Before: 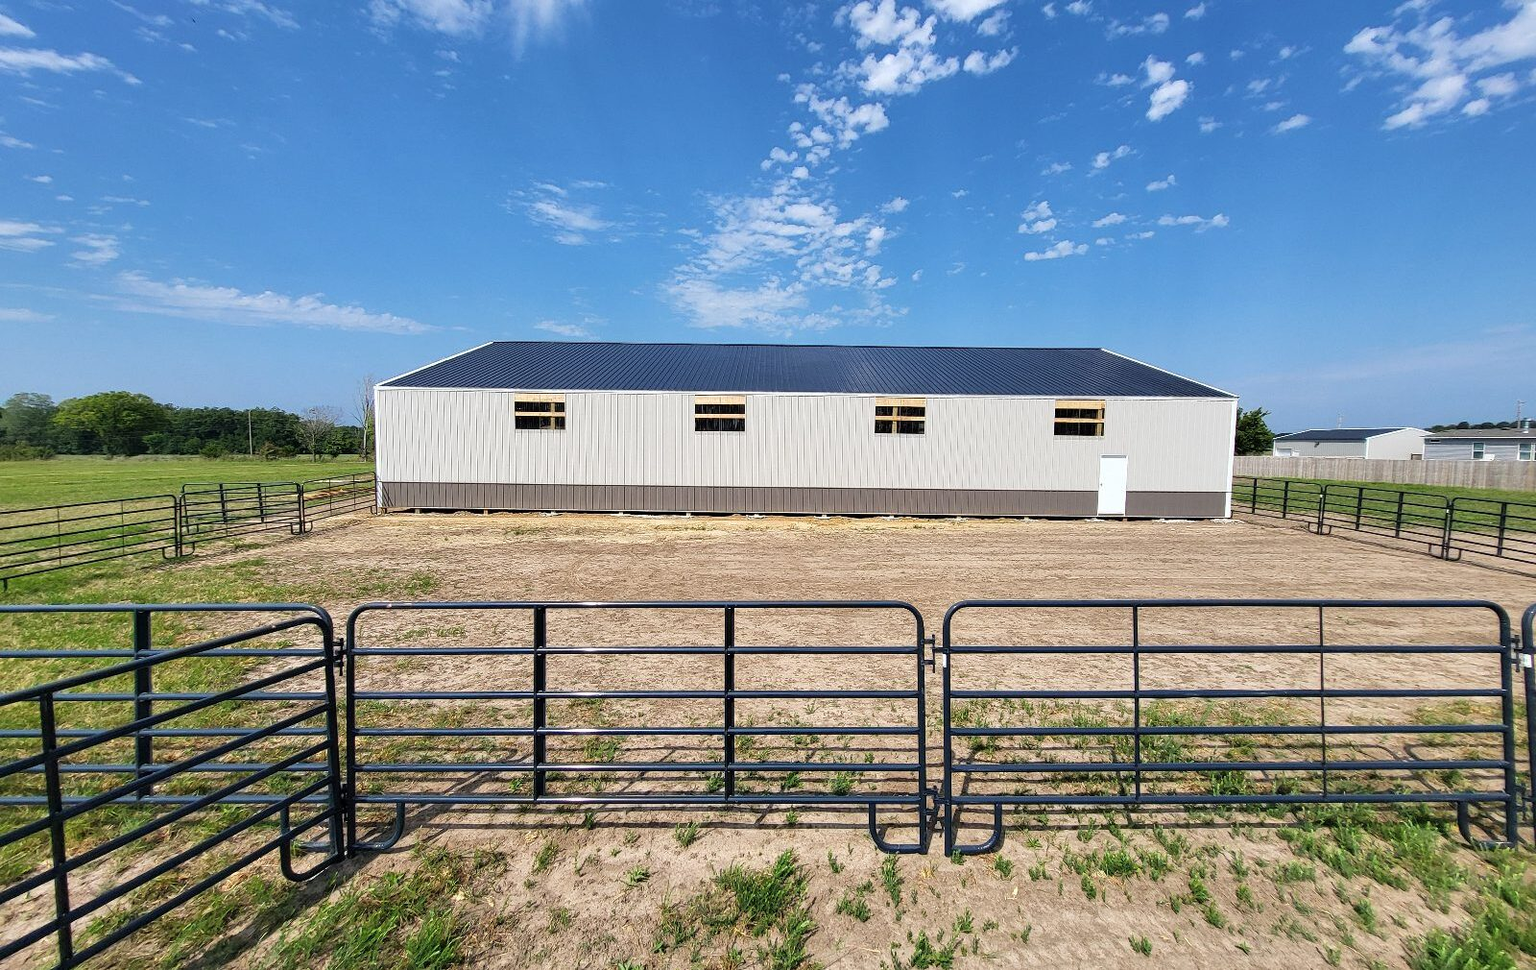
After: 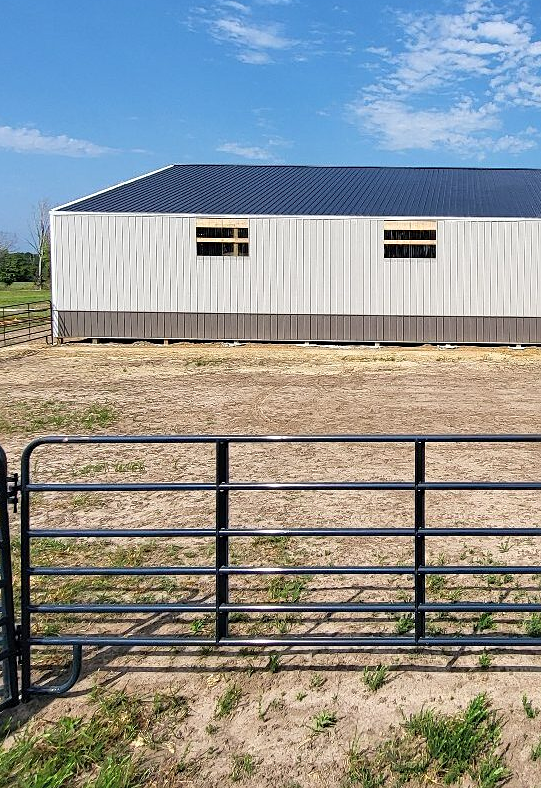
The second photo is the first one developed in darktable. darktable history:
crop and rotate: left 21.298%, top 18.997%, right 44.873%, bottom 2.965%
sharpen: amount 0.209
